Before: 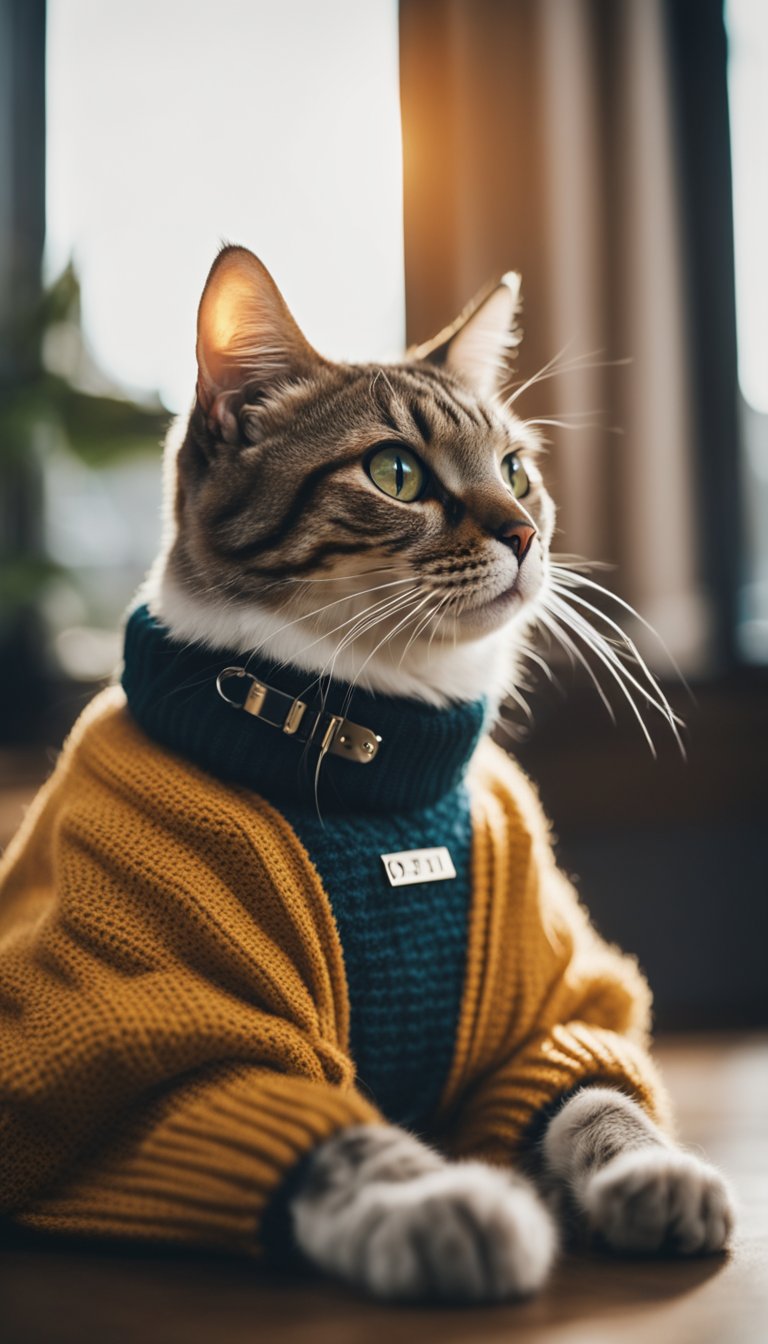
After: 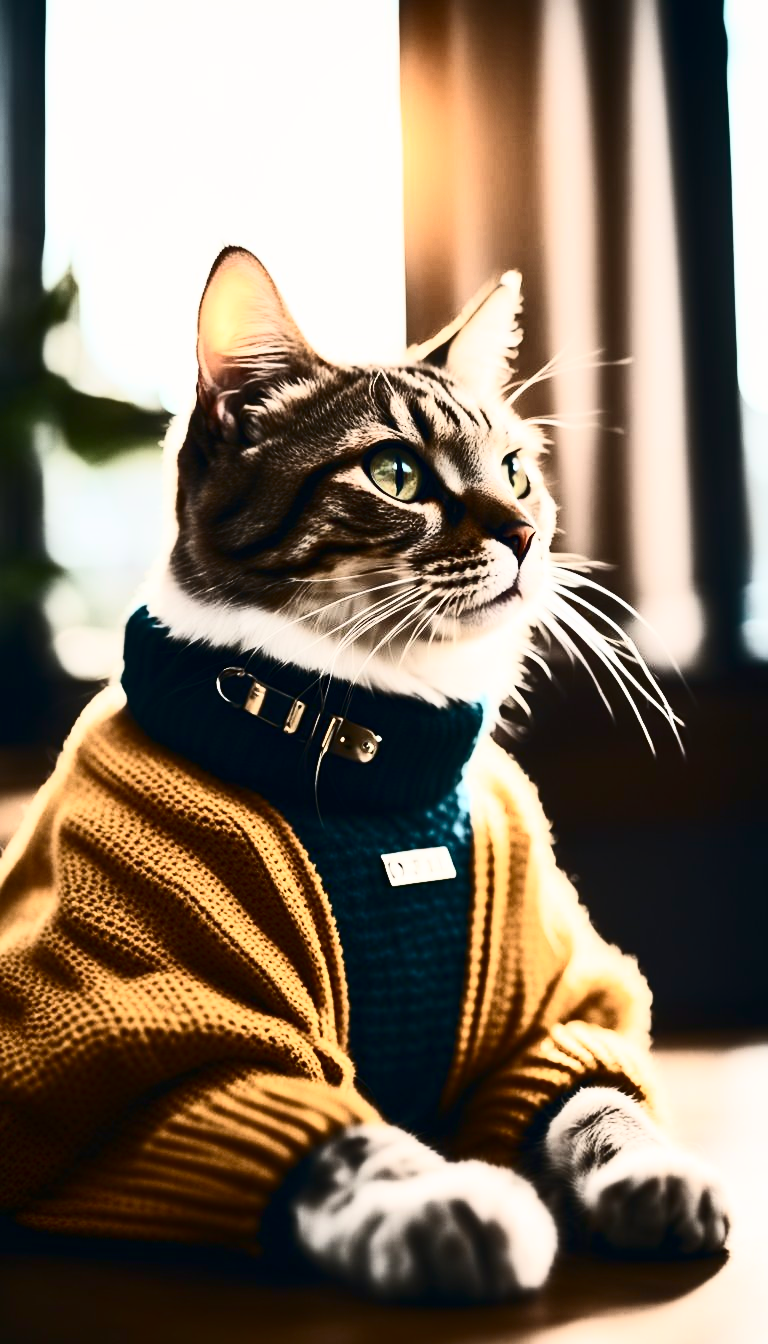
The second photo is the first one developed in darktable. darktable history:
contrast brightness saturation: contrast 0.94, brightness 0.2
color balance rgb: highlights gain › chroma 0.145%, highlights gain › hue 330.02°, global offset › luminance -0.363%, perceptual saturation grading › global saturation 0.541%, perceptual brilliance grading › mid-tones 9.579%, perceptual brilliance grading › shadows 14.362%
